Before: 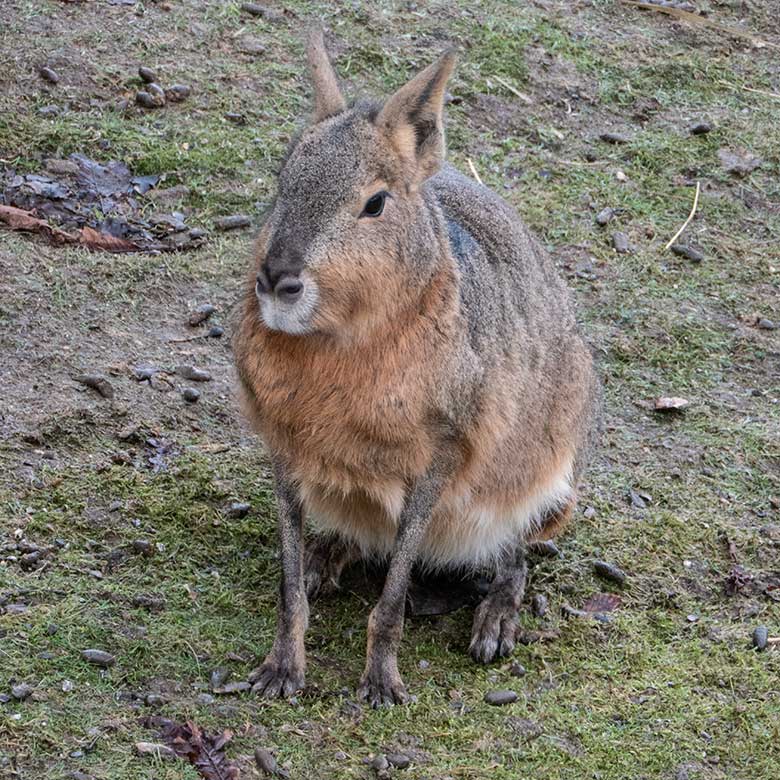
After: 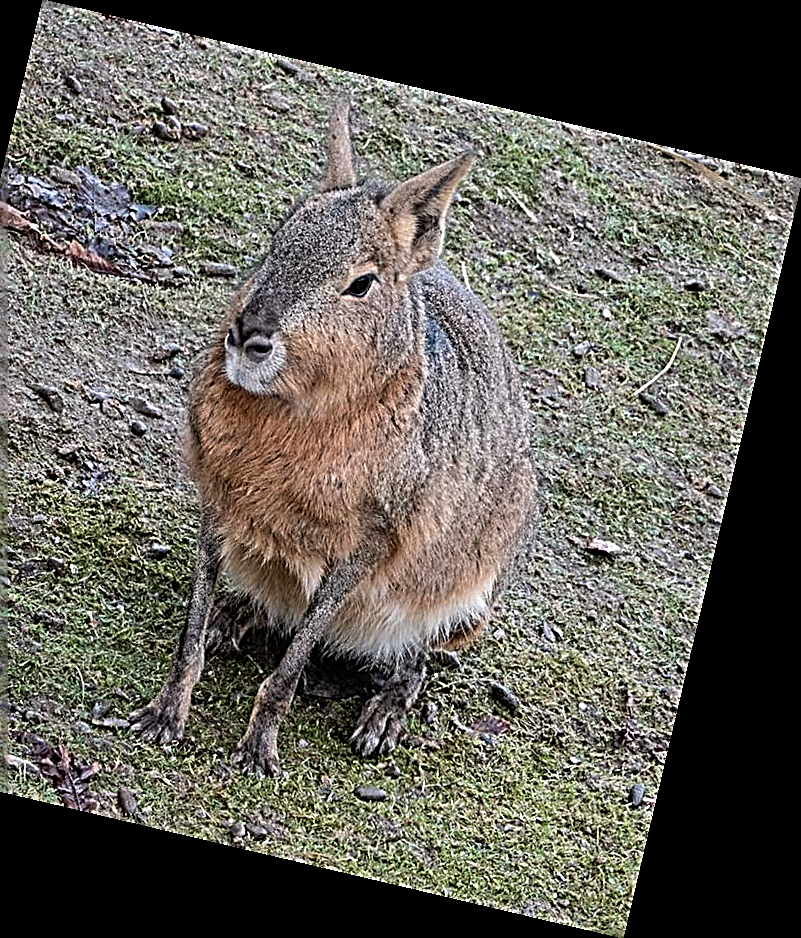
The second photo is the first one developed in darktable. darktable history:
exposure: exposure -0.021 EV, compensate highlight preservation false
rotate and perspective: rotation 13.27°, automatic cropping off
crop and rotate: left 14.584%
sharpen: radius 3.158, amount 1.731
